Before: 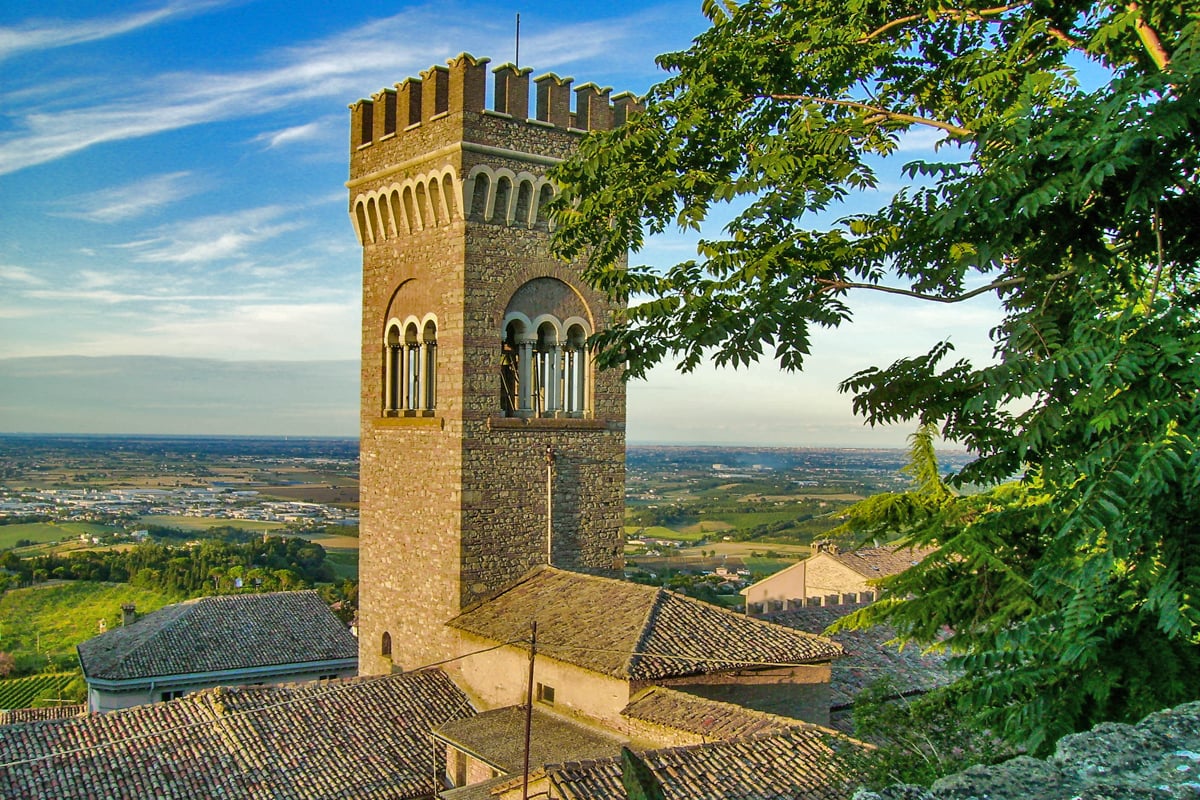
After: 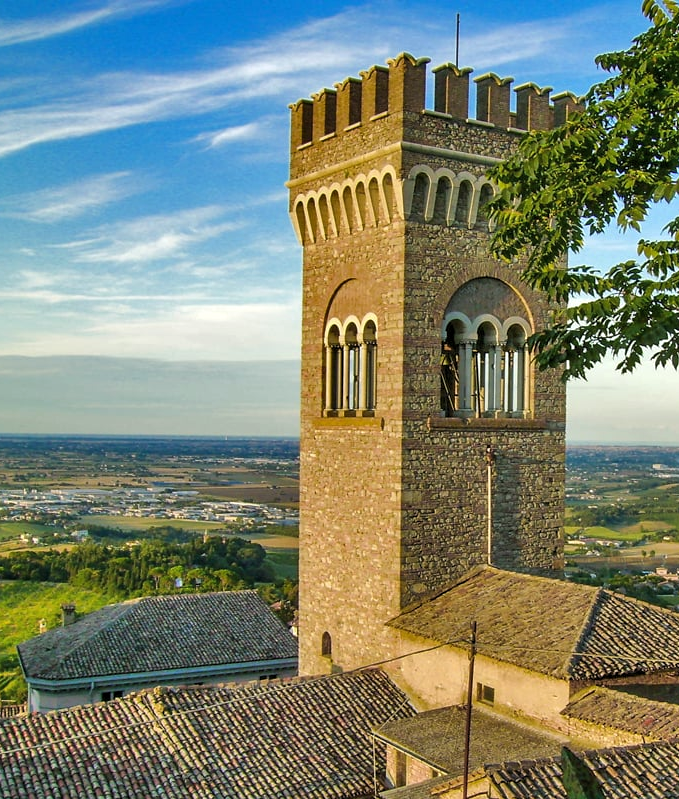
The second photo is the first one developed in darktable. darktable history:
crop: left 5.072%, right 38.262%
levels: levels [0.031, 0.5, 0.969]
